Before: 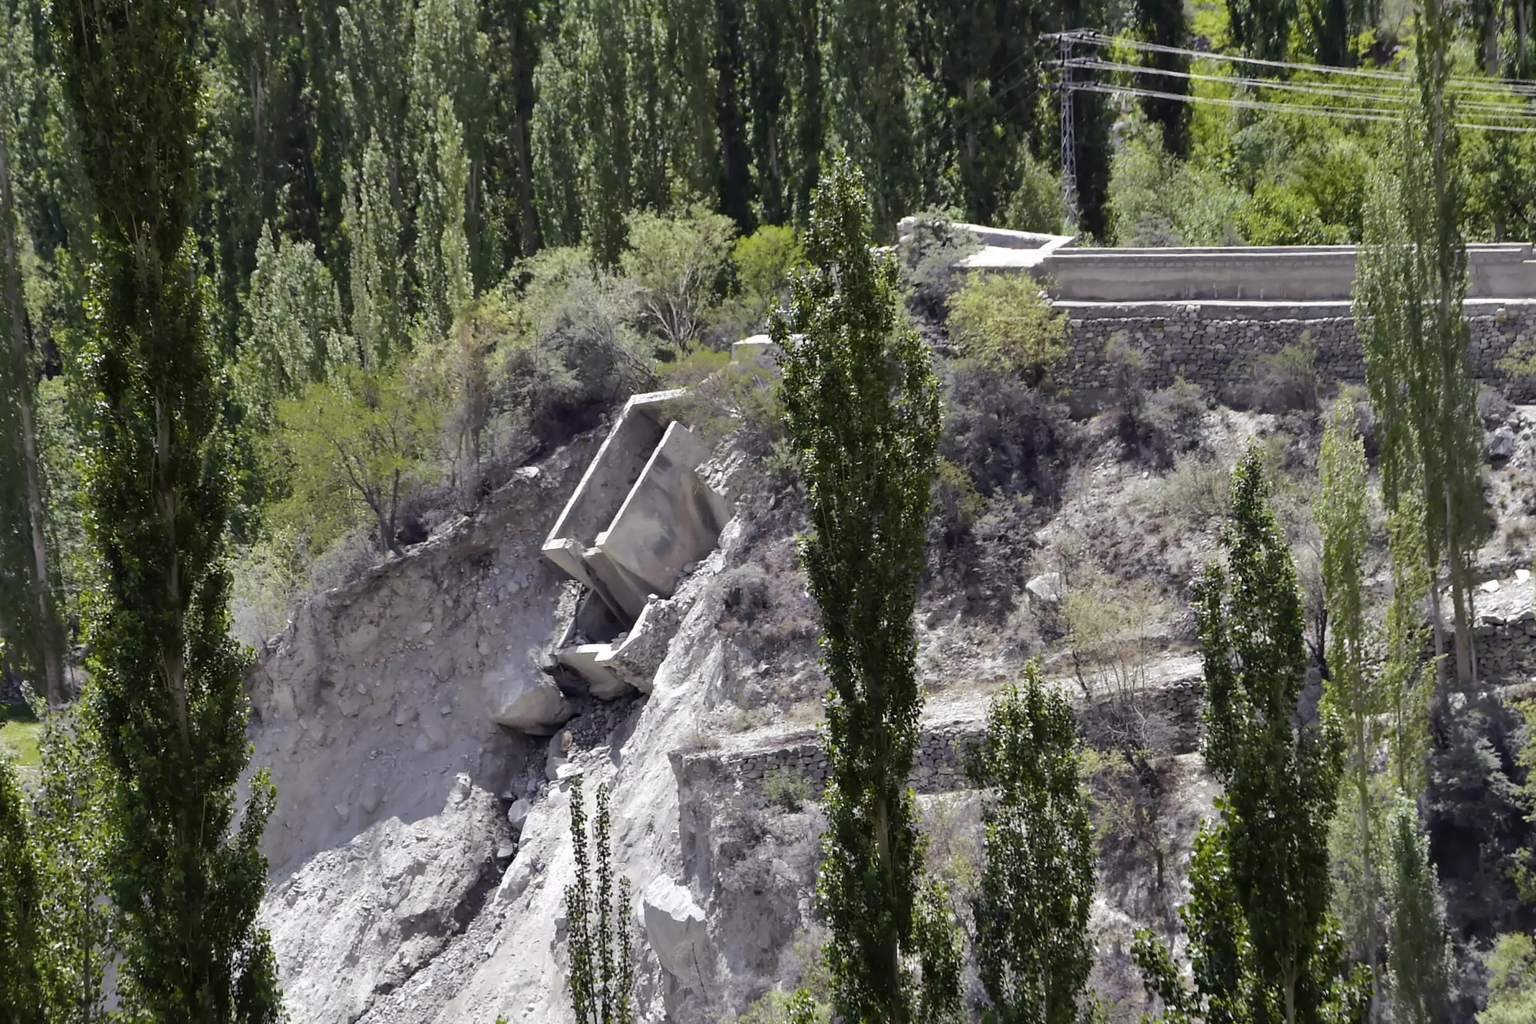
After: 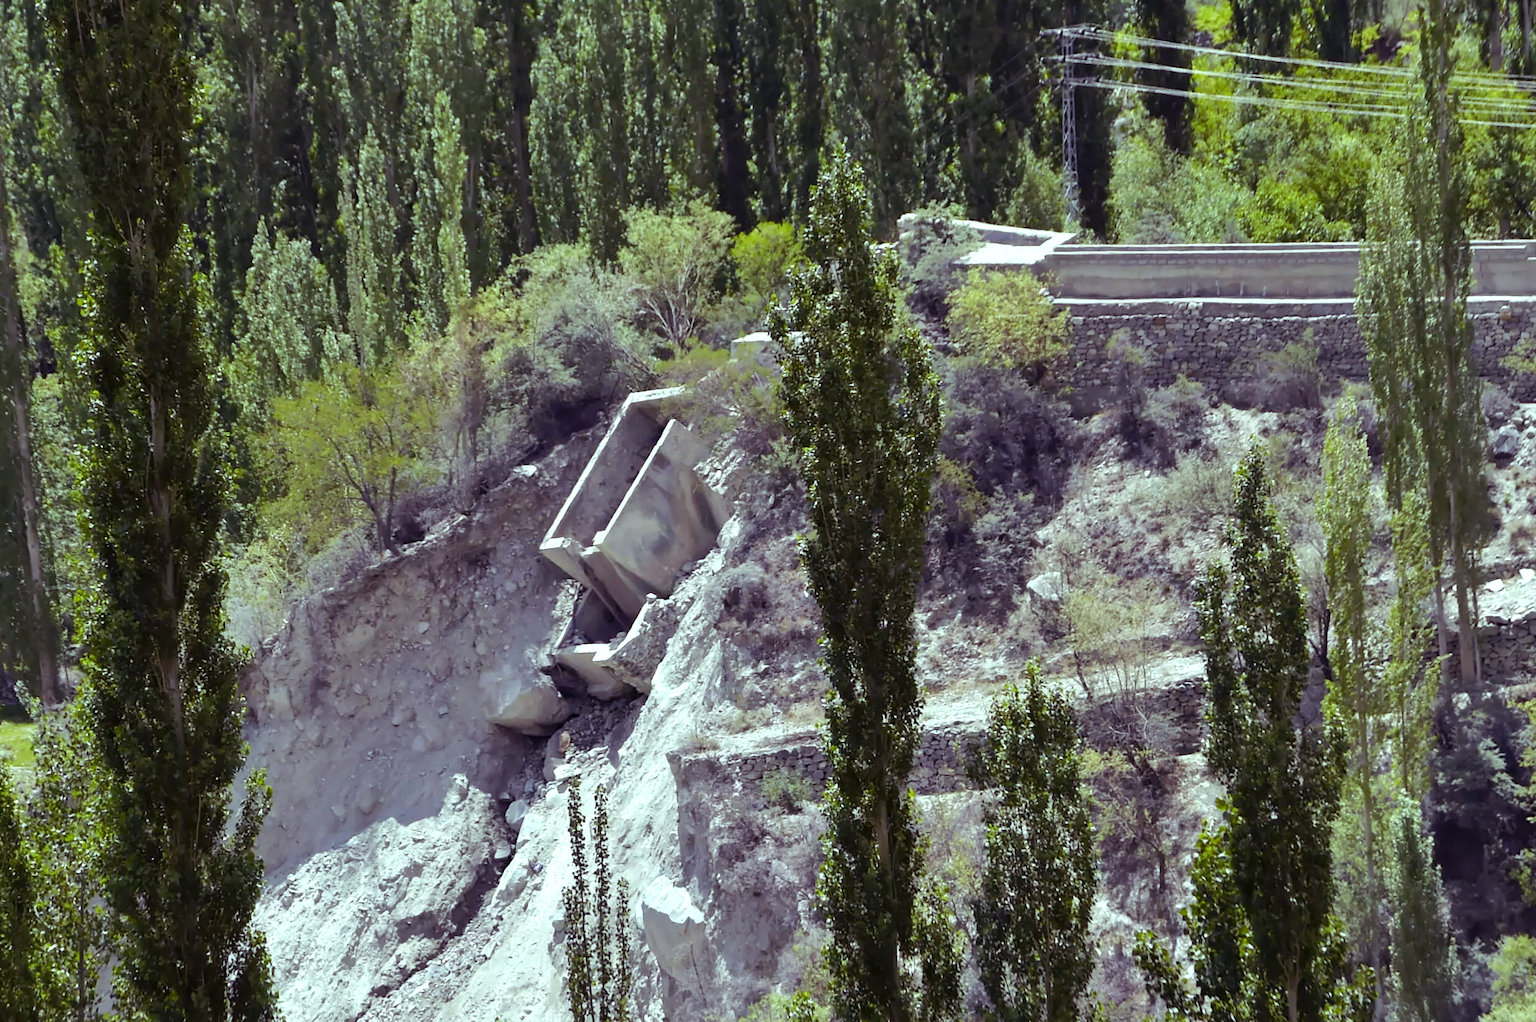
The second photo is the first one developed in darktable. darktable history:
crop: left 0.434%, top 0.485%, right 0.244%, bottom 0.386%
color balance rgb: shadows lift › luminance 0.49%, shadows lift › chroma 6.83%, shadows lift › hue 300.29°, power › hue 208.98°, highlights gain › luminance 20.24%, highlights gain › chroma 2.73%, highlights gain › hue 173.85°, perceptual saturation grading › global saturation 18.05%
